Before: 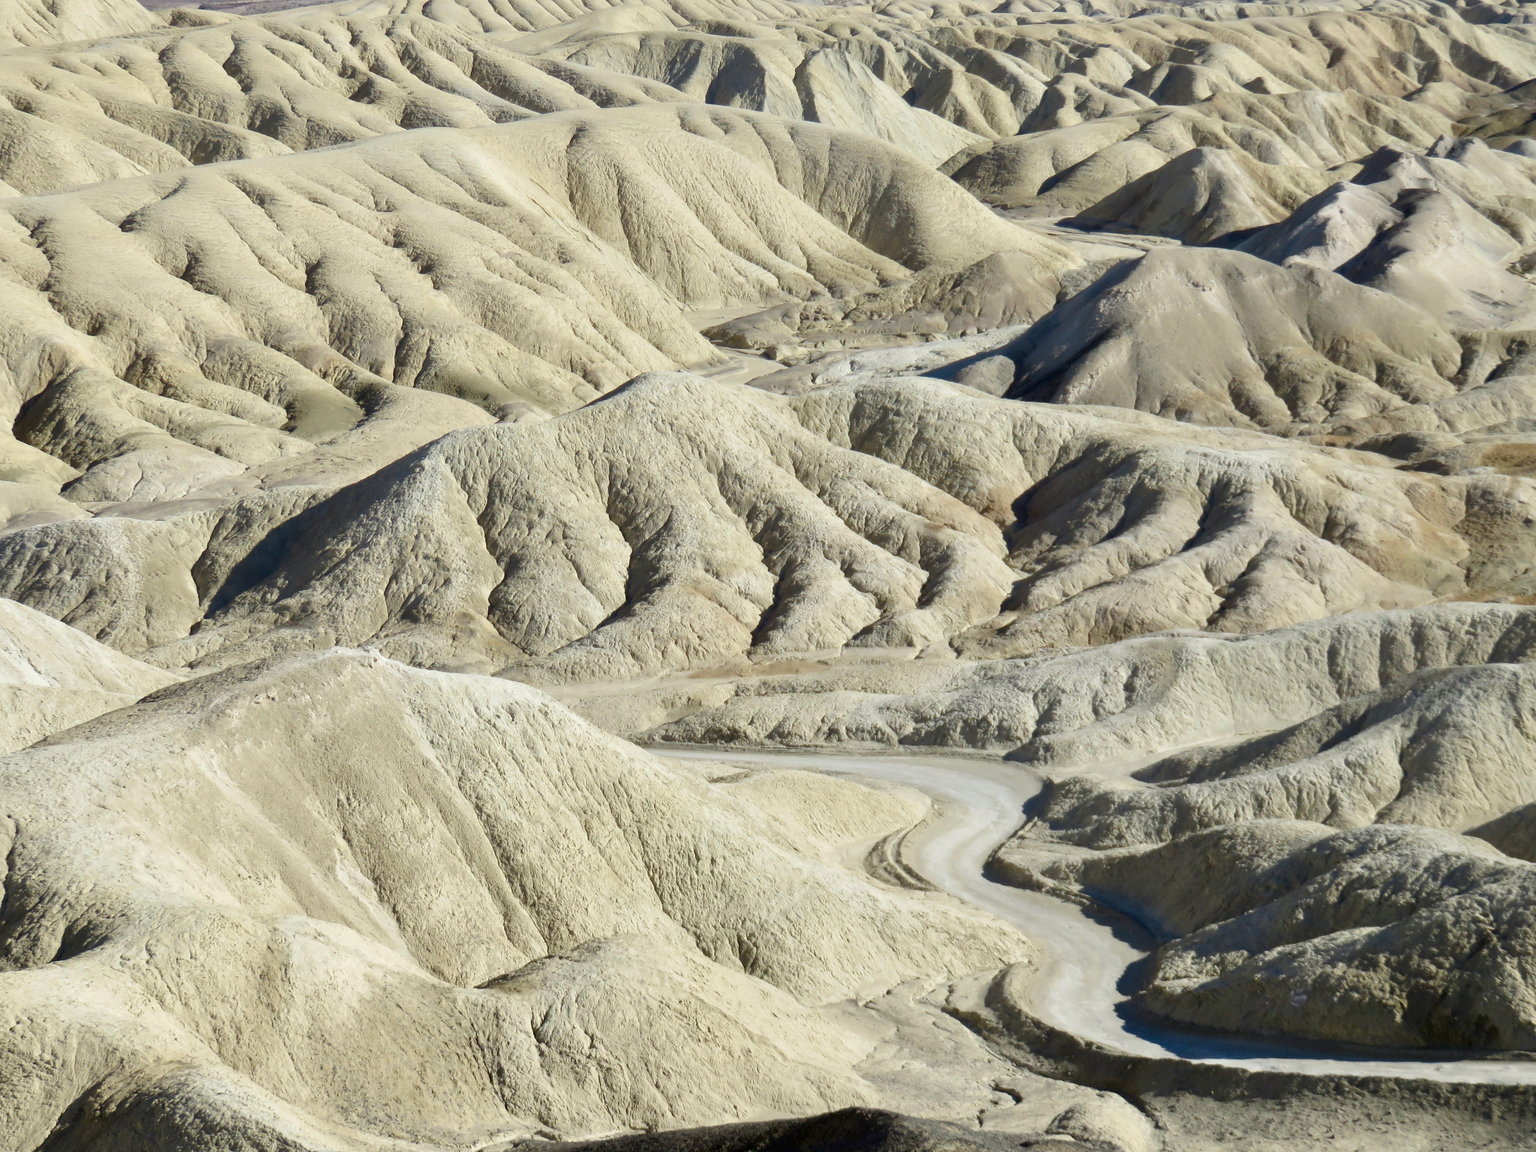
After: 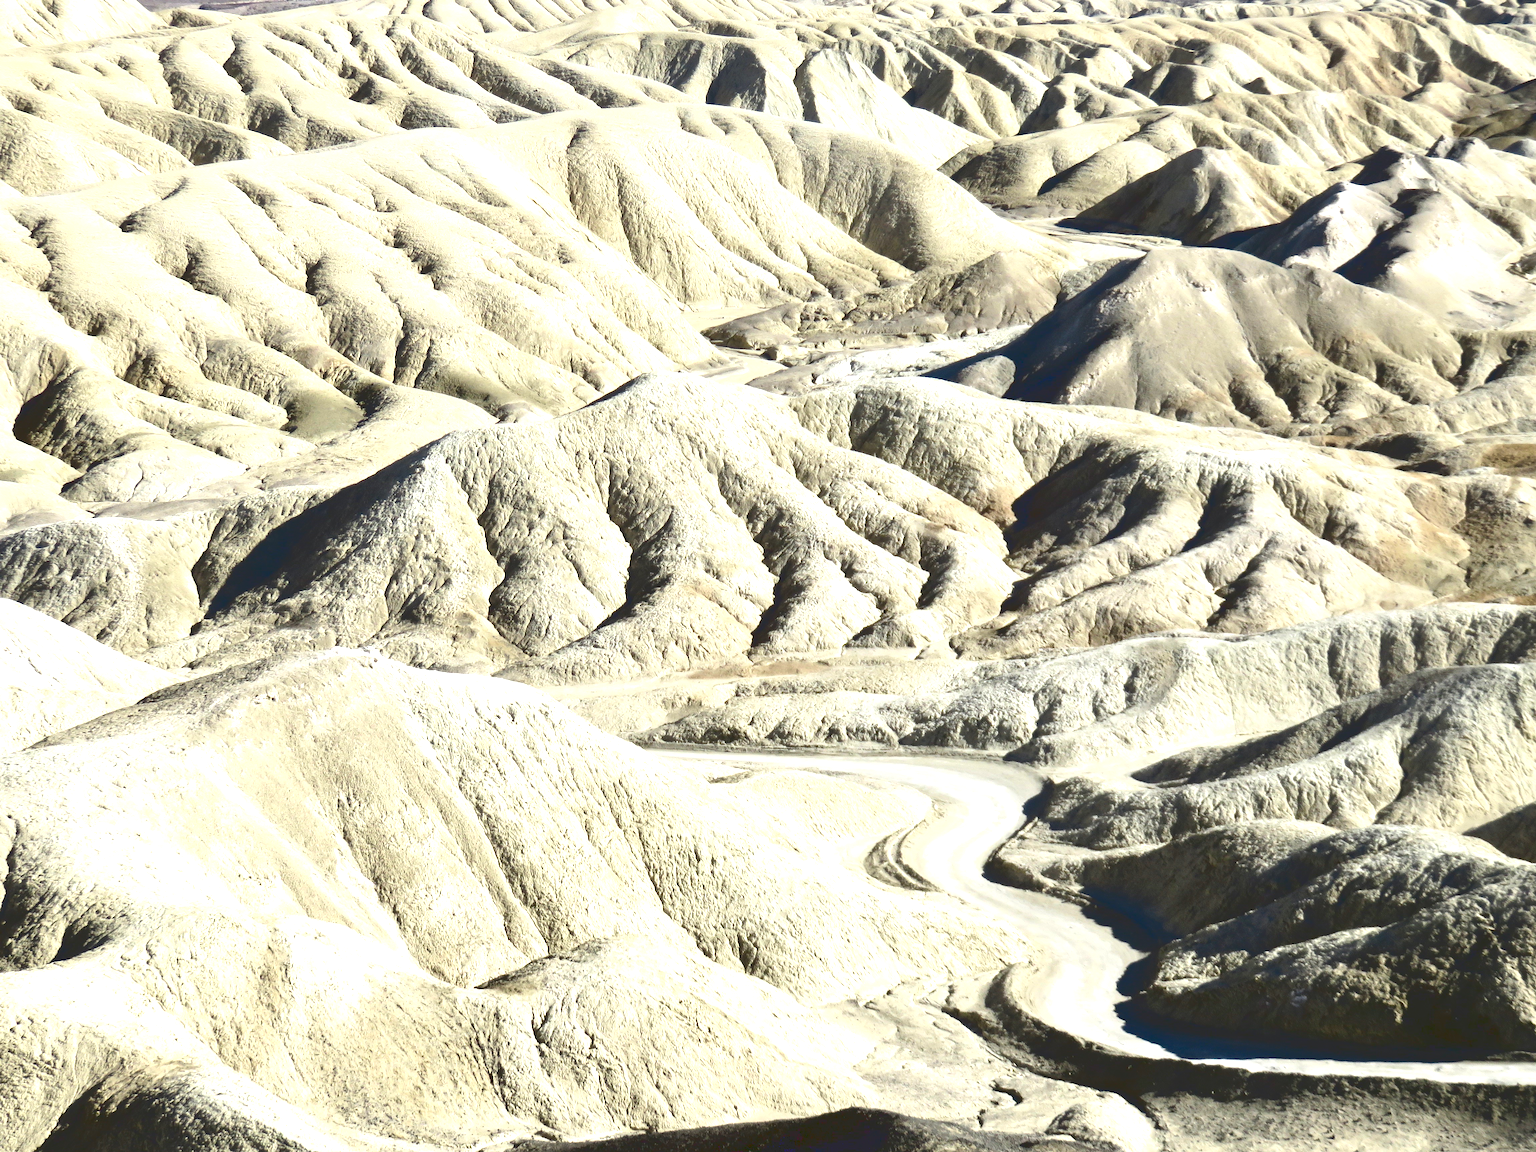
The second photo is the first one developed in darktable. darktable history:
exposure: exposure 0.921 EV, compensate highlight preservation false
base curve: curves: ch0 [(0, 0.02) (0.083, 0.036) (1, 1)]
